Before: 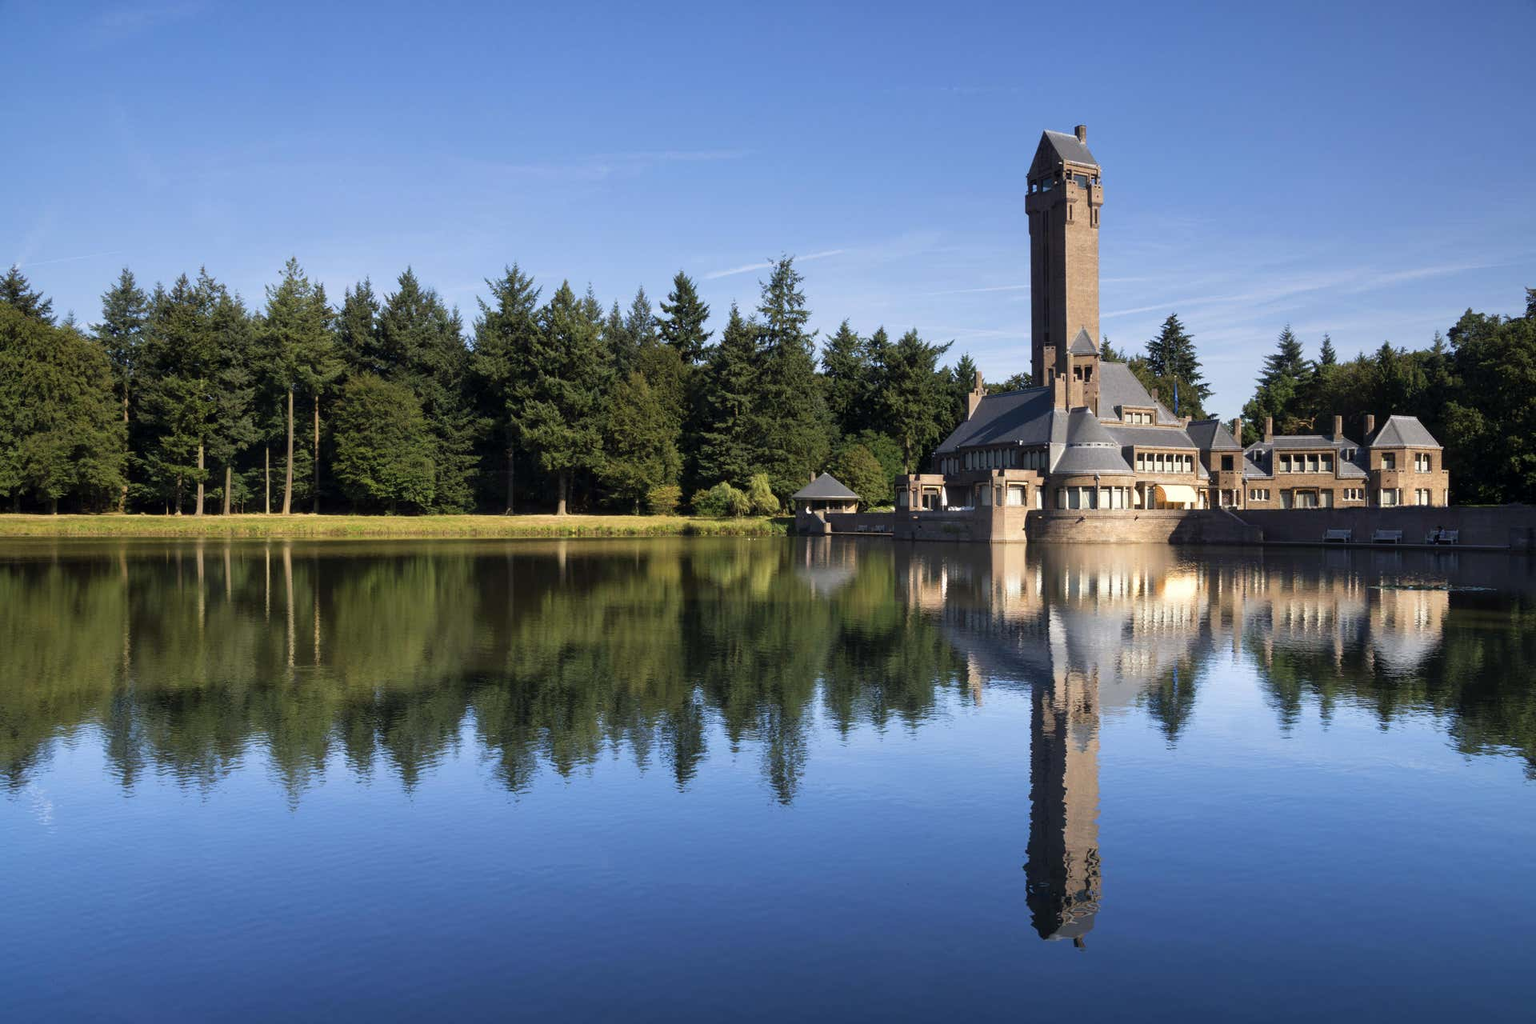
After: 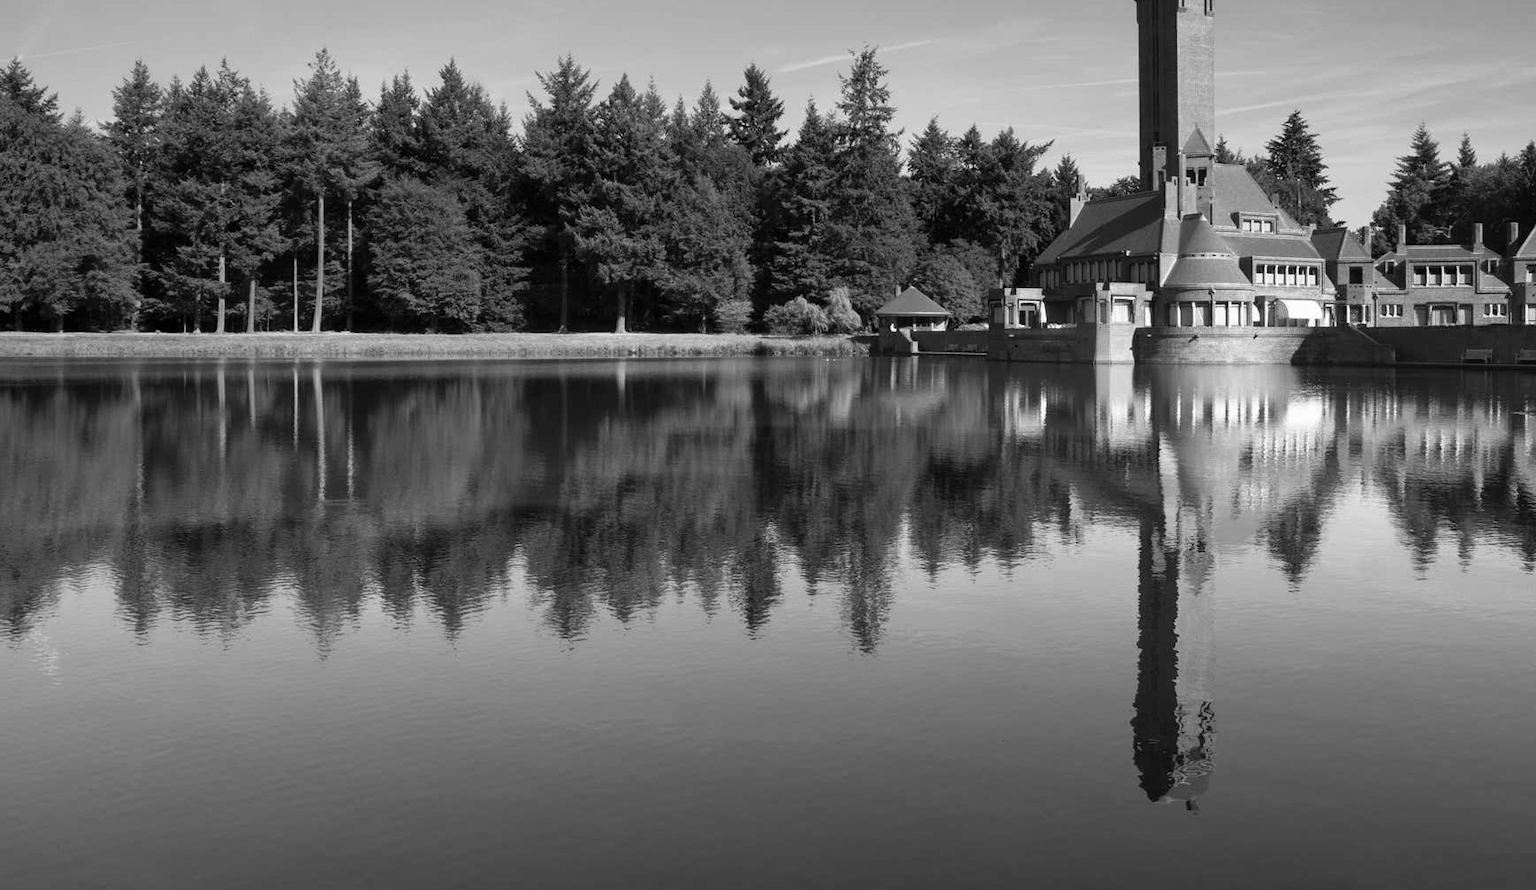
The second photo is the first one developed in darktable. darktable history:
monochrome: on, module defaults
crop: top 20.916%, right 9.437%, bottom 0.316%
